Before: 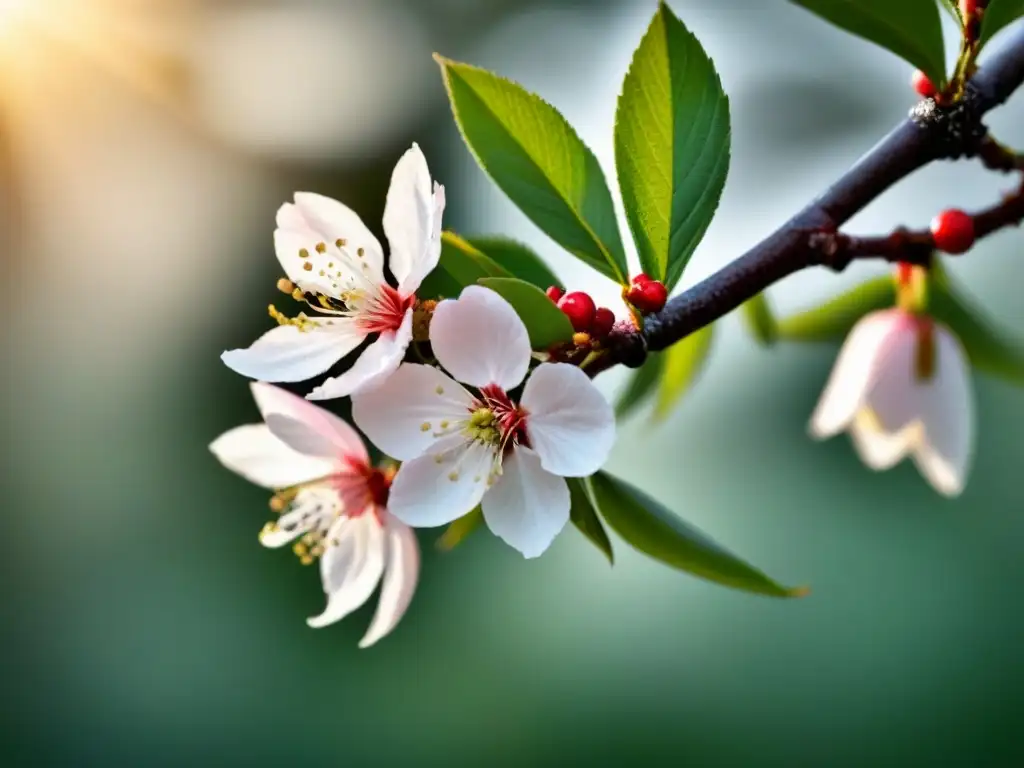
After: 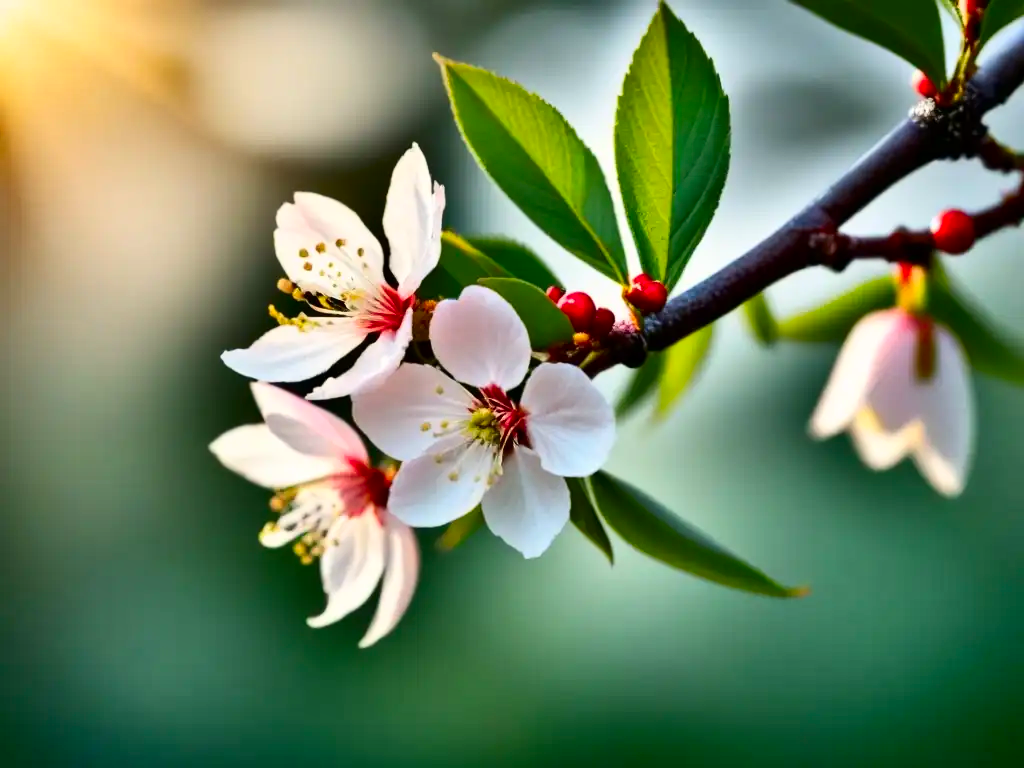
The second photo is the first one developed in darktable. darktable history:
contrast brightness saturation: contrast 0.18, saturation 0.3
color calibration: x 0.342, y 0.355, temperature 5146 K
shadows and highlights: low approximation 0.01, soften with gaussian
